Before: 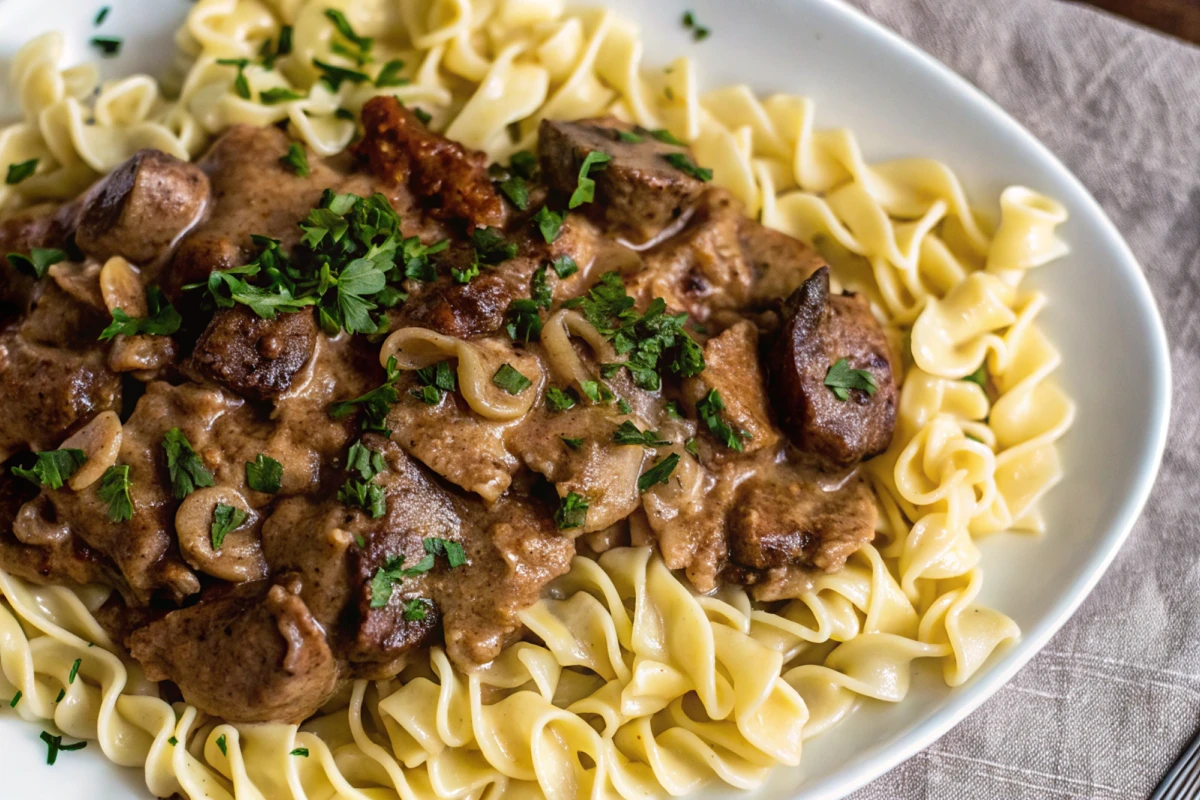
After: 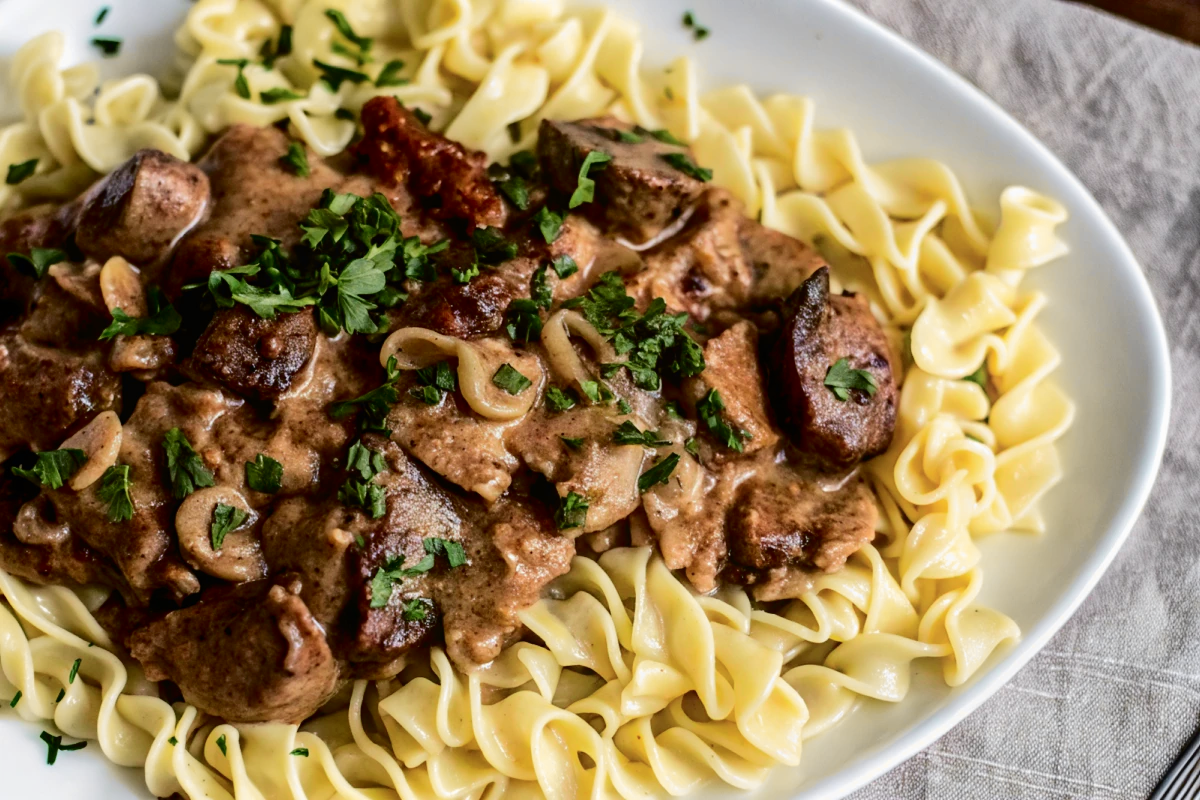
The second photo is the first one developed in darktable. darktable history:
exposure: exposure -0.041 EV, compensate highlight preservation false
tone curve: curves: ch0 [(0.003, 0) (0.066, 0.031) (0.16, 0.089) (0.269, 0.218) (0.395, 0.408) (0.517, 0.56) (0.684, 0.734) (0.791, 0.814) (1, 1)]; ch1 [(0, 0) (0.164, 0.115) (0.337, 0.332) (0.39, 0.398) (0.464, 0.461) (0.501, 0.5) (0.507, 0.5) (0.534, 0.532) (0.577, 0.59) (0.652, 0.681) (0.733, 0.764) (0.819, 0.823) (1, 1)]; ch2 [(0, 0) (0.337, 0.382) (0.464, 0.476) (0.501, 0.5) (0.527, 0.54) (0.551, 0.565) (0.628, 0.632) (0.689, 0.686) (1, 1)], color space Lab, independent channels, preserve colors none
